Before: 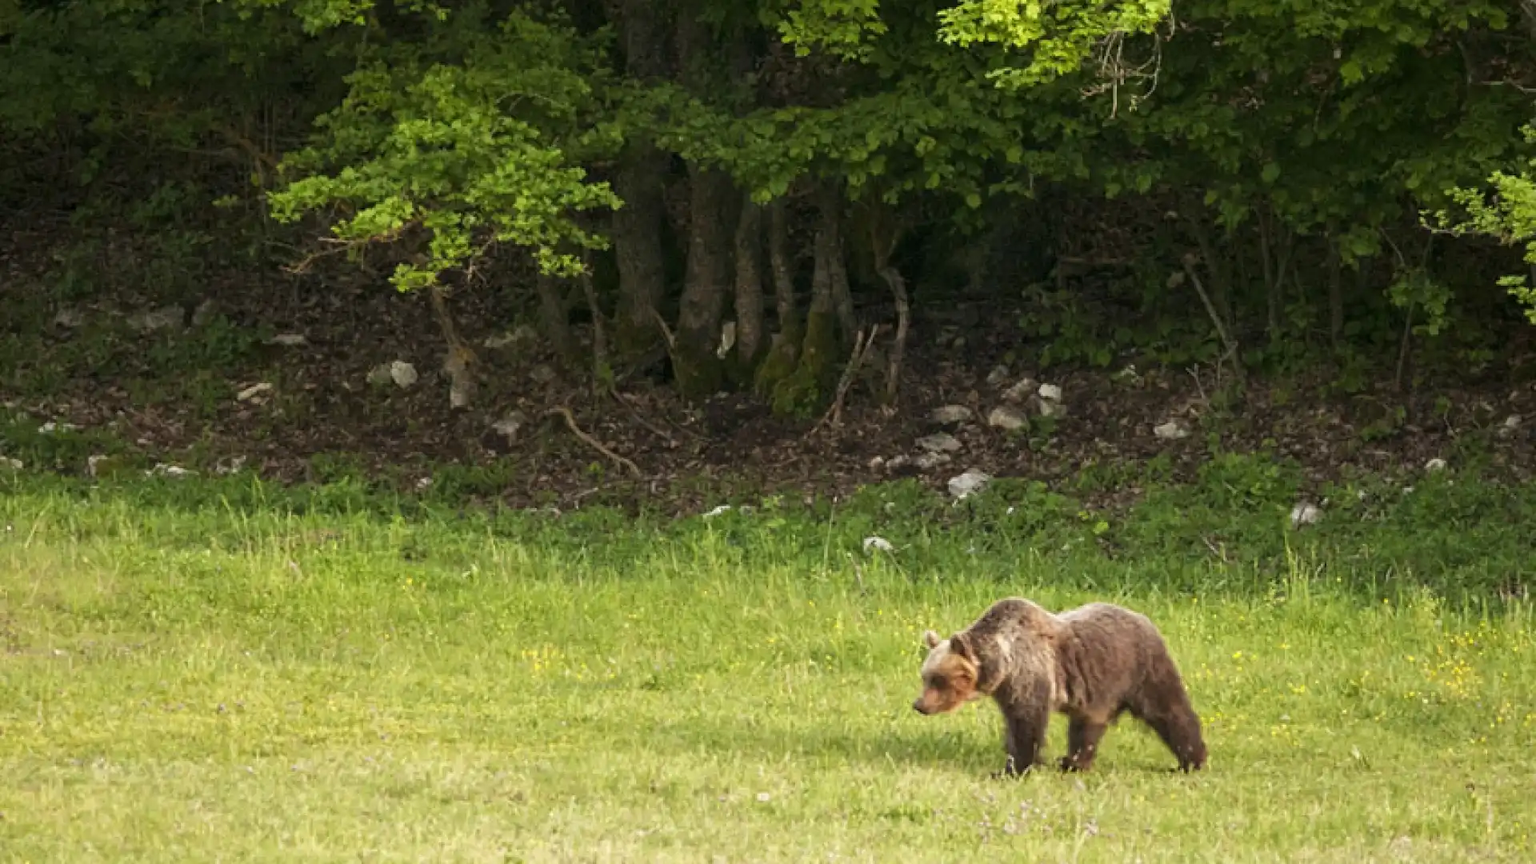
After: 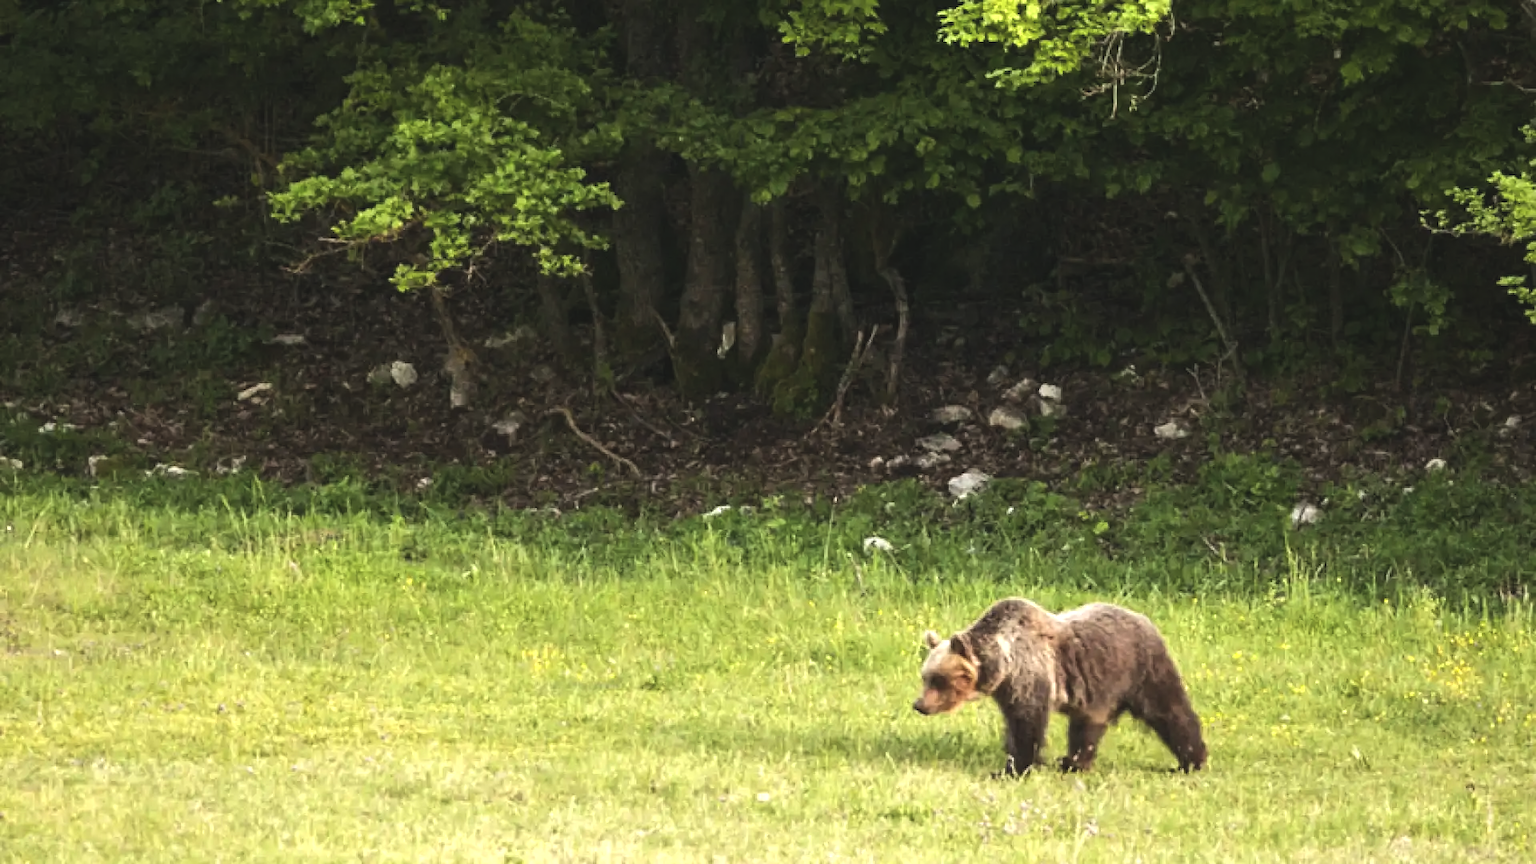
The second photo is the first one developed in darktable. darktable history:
tone equalizer: -8 EV -0.75 EV, -7 EV -0.7 EV, -6 EV -0.6 EV, -5 EV -0.4 EV, -3 EV 0.4 EV, -2 EV 0.6 EV, -1 EV 0.7 EV, +0 EV 0.75 EV, edges refinement/feathering 500, mask exposure compensation -1.57 EV, preserve details no
exposure: black level correction -0.015, exposure -0.125 EV, compensate highlight preservation false
